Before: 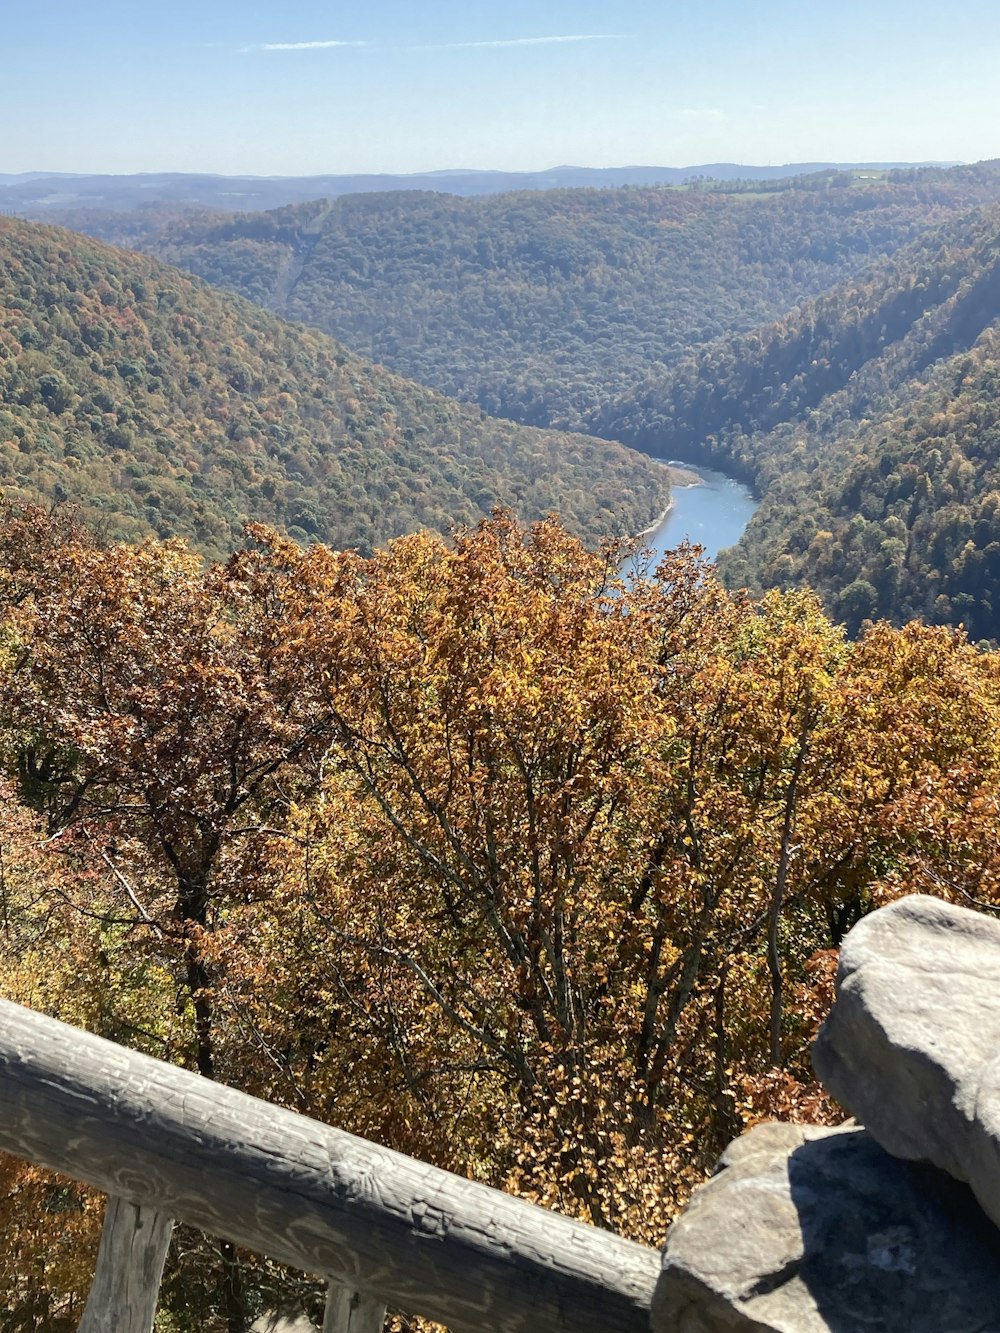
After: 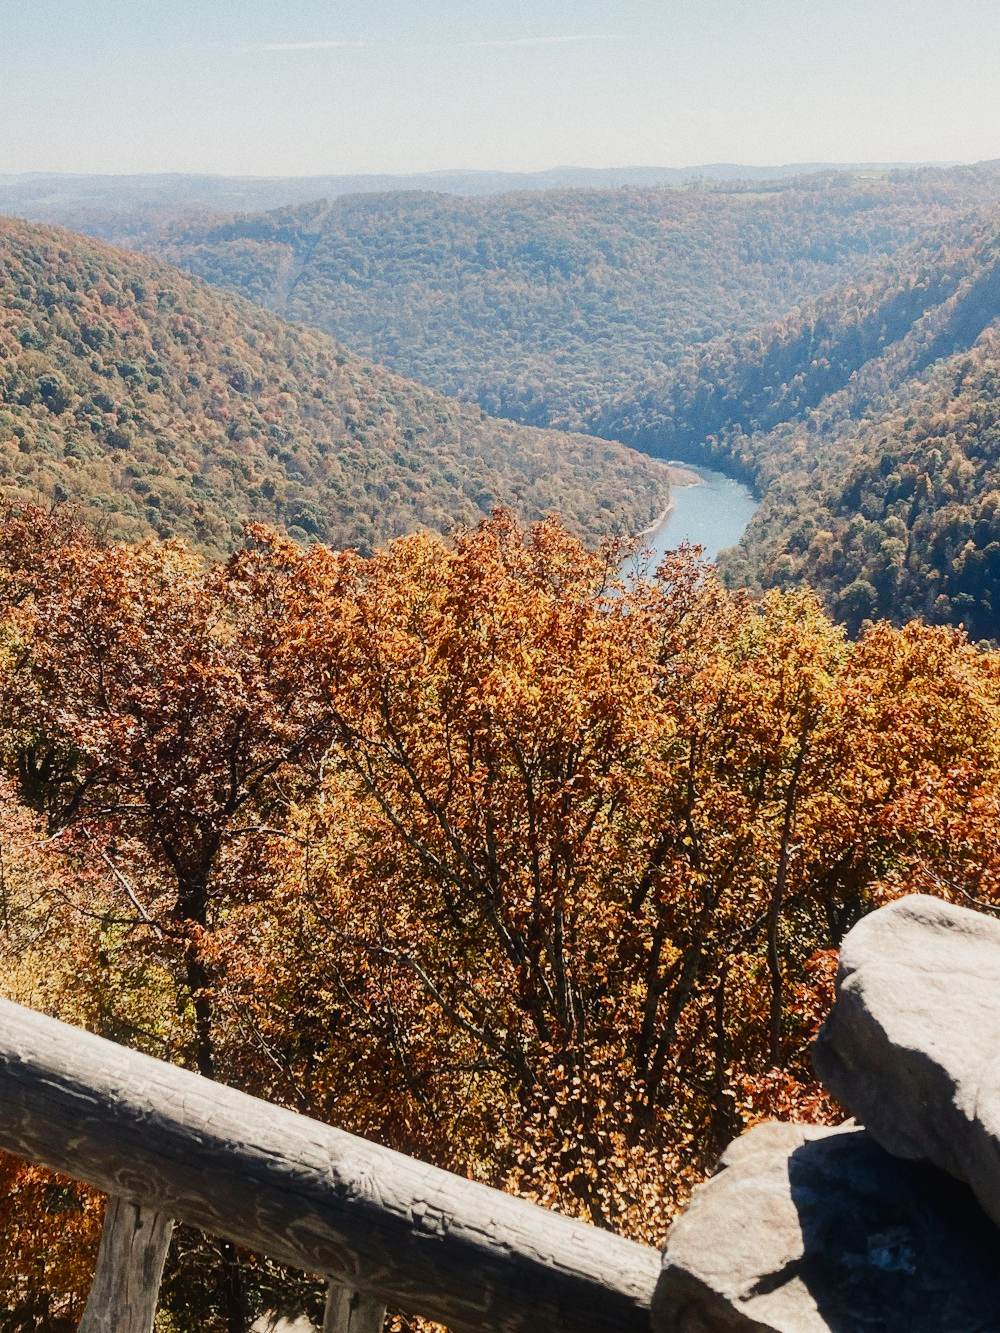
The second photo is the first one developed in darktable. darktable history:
contrast equalizer "negative clarity": octaves 7, y [[0.6 ×6], [0.55 ×6], [0 ×6], [0 ×6], [0 ×6]], mix -0.2
color balance rgb "creative|film": shadows lift › chroma 2%, shadows lift › hue 247.2°, power › chroma 0.3%, power › hue 25.2°, highlights gain › chroma 3%, highlights gain › hue 60°, global offset › luminance 0.75%, perceptual saturation grading › global saturation 20%, perceptual saturation grading › highlights -20%, perceptual saturation grading › shadows 30%, global vibrance 20%
diffuse or sharpen "bloom 10%": radius span 32, 1st order speed 50%, 2nd order speed 50%, 3rd order speed 50%, 4th order speed 50% | blend: blend mode normal, opacity 10%; mask: uniform (no mask)
rgb primaries "creative|film": red hue 0.019, red purity 0.907, green hue 0.07, green purity 0.883, blue hue -0.093, blue purity 0.96
sigmoid: contrast 1.6, skew -0.2, preserve hue 0%, red attenuation 0.1, red rotation 0.035, green attenuation 0.1, green rotation -0.017, blue attenuation 0.15, blue rotation -0.052, base primaries Rec2020
tone equalizer "_builtin_contrast tone curve | soft": -8 EV -0.417 EV, -7 EV -0.389 EV, -6 EV -0.333 EV, -5 EV -0.222 EV, -3 EV 0.222 EV, -2 EV 0.333 EV, -1 EV 0.389 EV, +0 EV 0.417 EV, edges refinement/feathering 500, mask exposure compensation -1.57 EV, preserve details no
grain "film": coarseness 0.09 ISO
